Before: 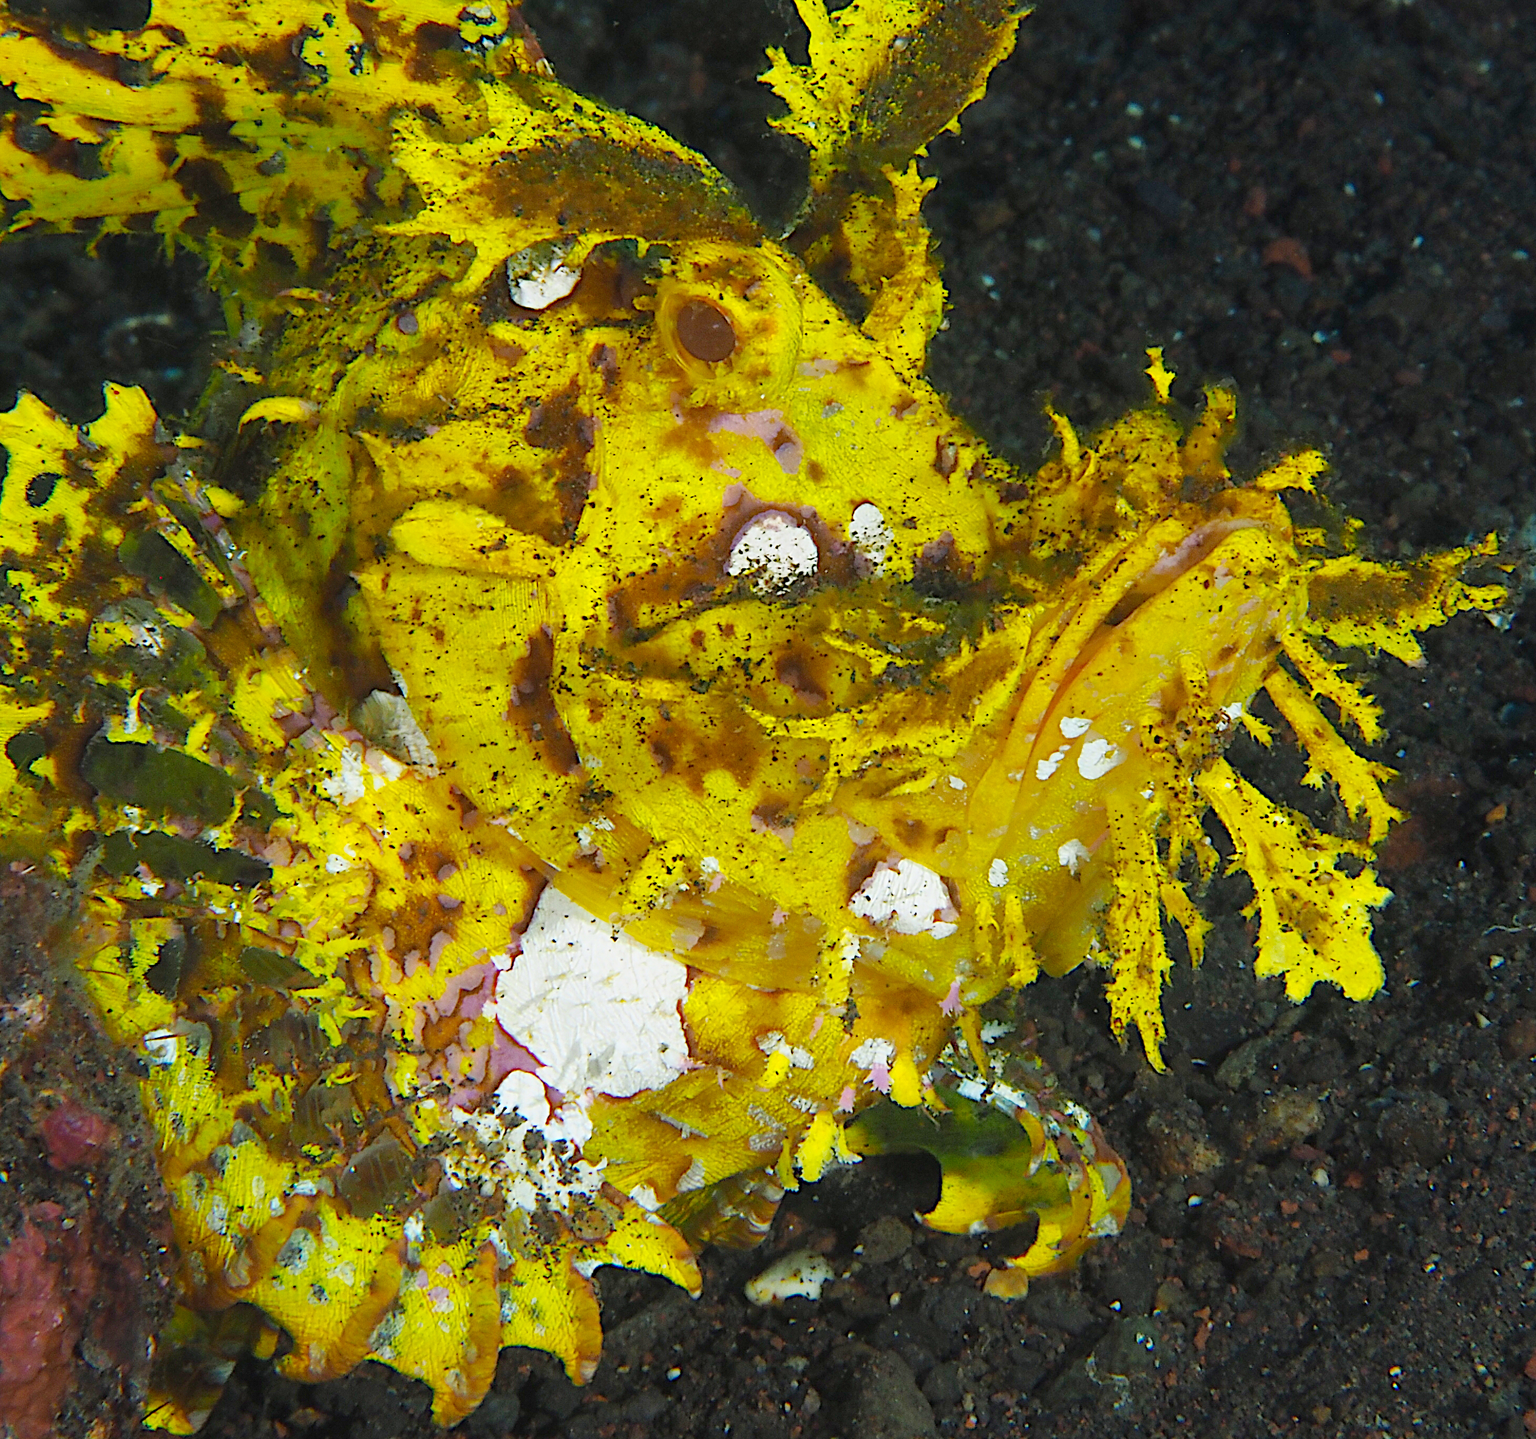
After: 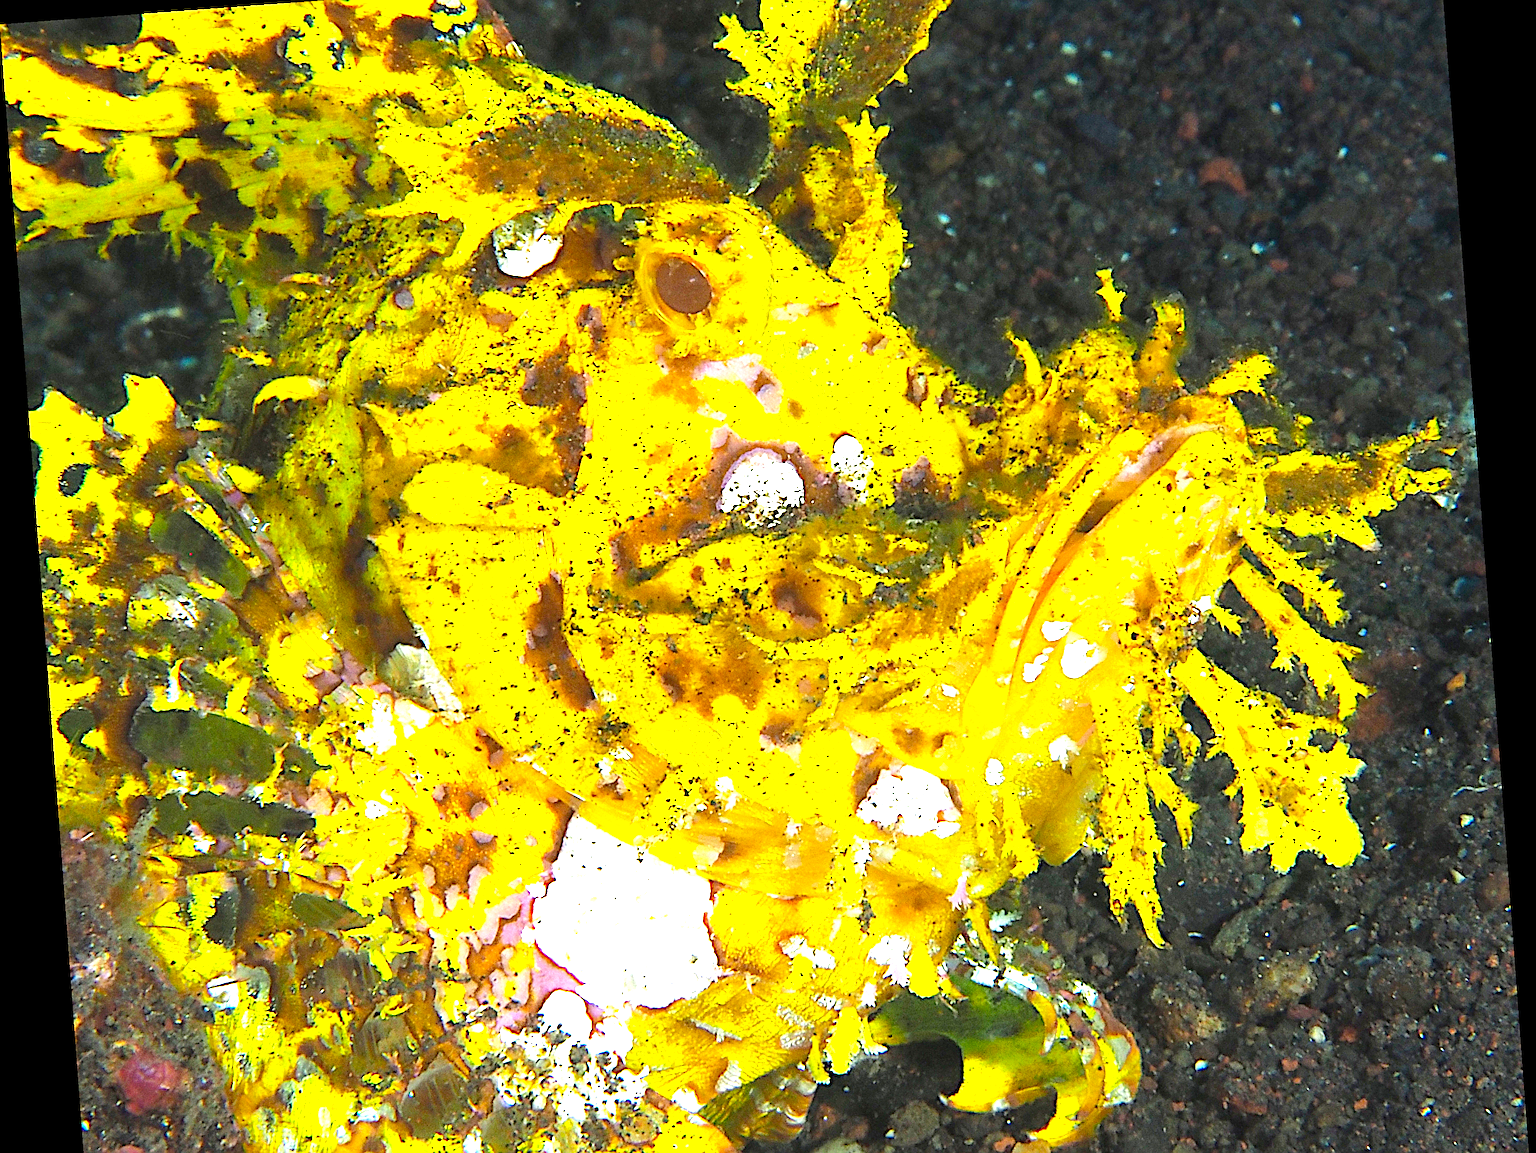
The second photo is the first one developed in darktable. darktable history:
rotate and perspective: rotation -4.25°, automatic cropping off
tone equalizer: on, module defaults
exposure: exposure 0.496 EV, compensate highlight preservation false
sharpen: on, module defaults
crop and rotate: top 5.667%, bottom 14.937%
levels: levels [0, 0.394, 0.787]
